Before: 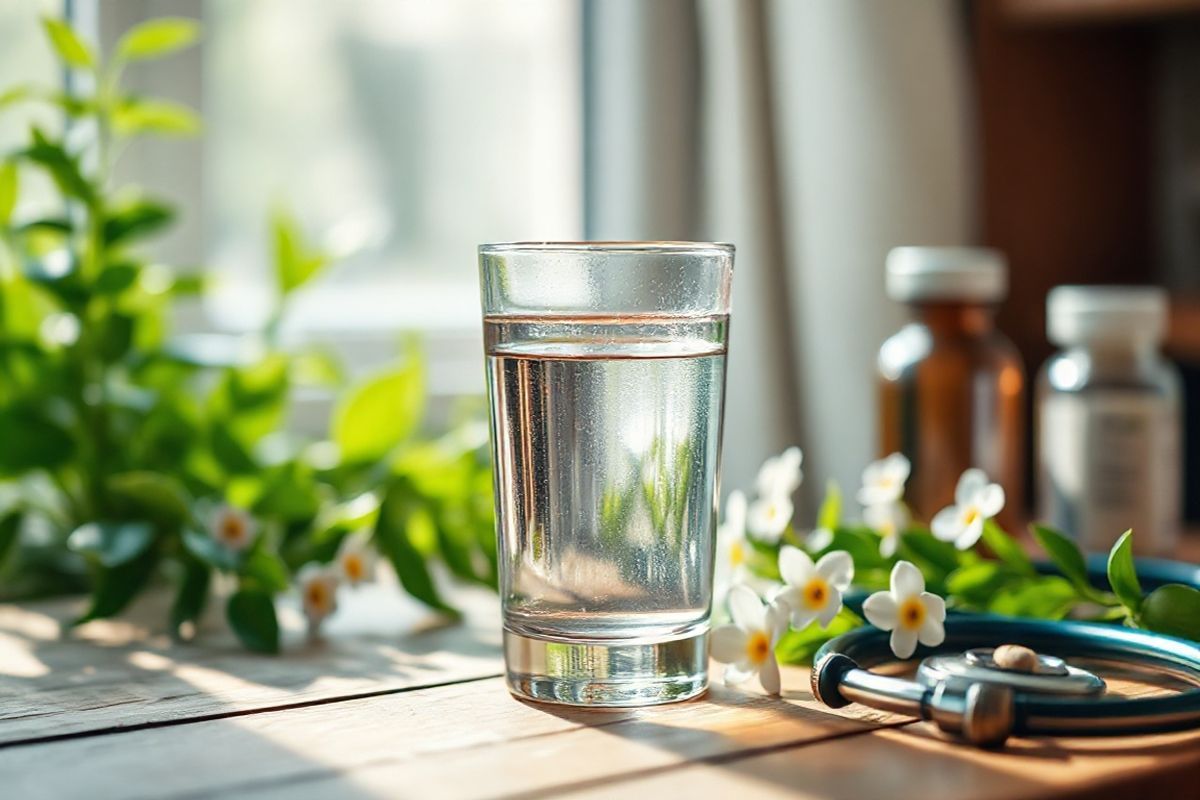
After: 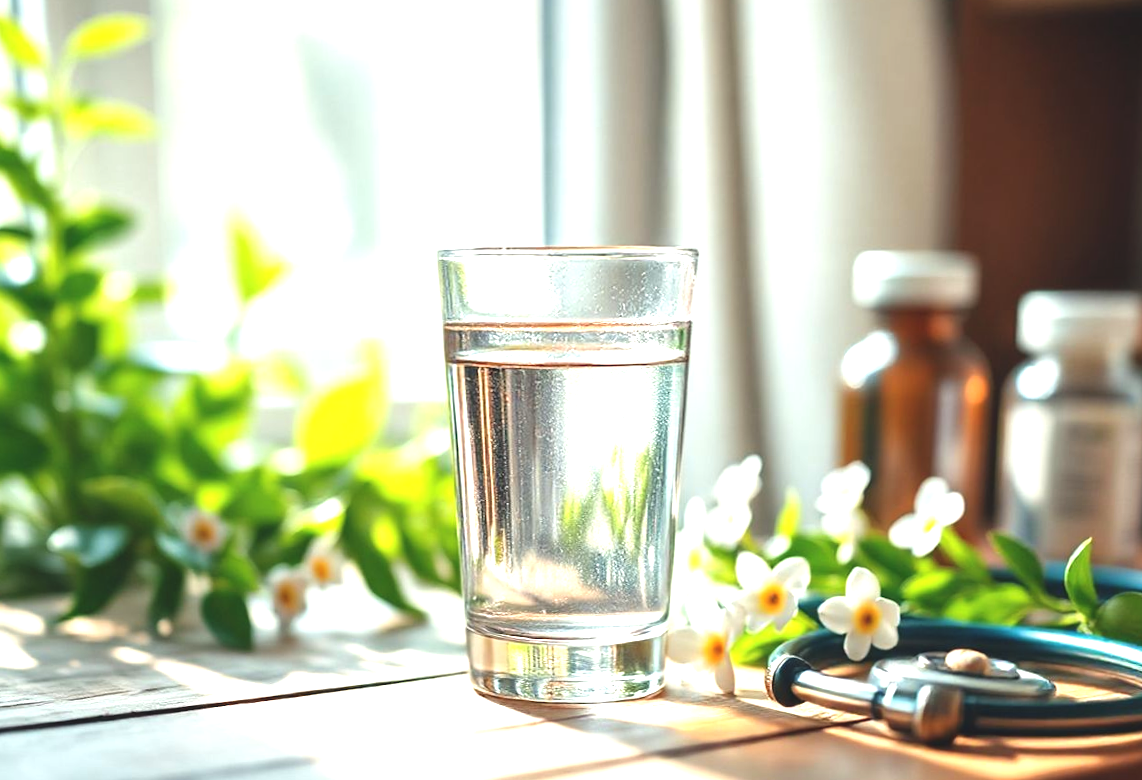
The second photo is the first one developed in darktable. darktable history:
exposure: black level correction -0.005, exposure 1 EV, compensate highlight preservation false
rotate and perspective: rotation 0.074°, lens shift (vertical) 0.096, lens shift (horizontal) -0.041, crop left 0.043, crop right 0.952, crop top 0.024, crop bottom 0.979
